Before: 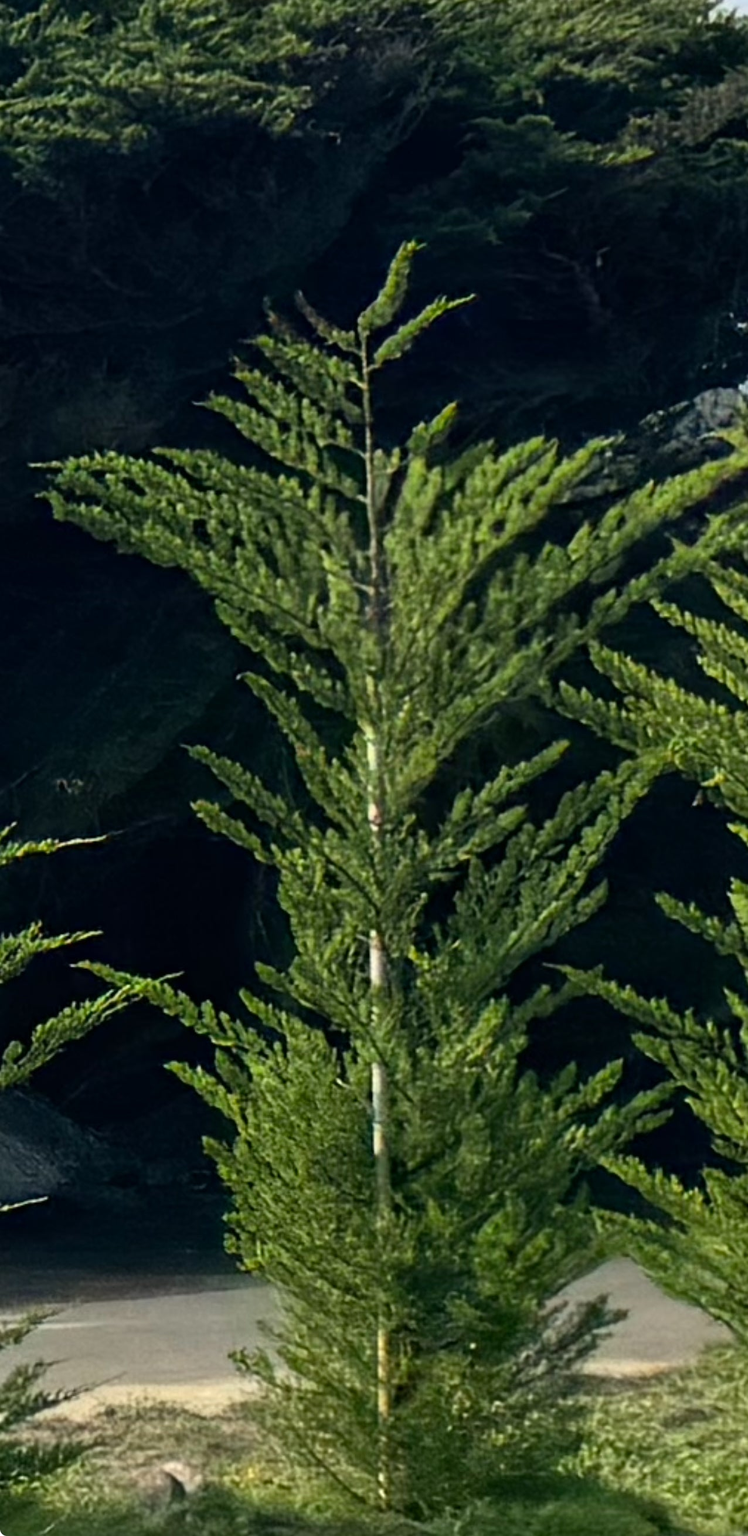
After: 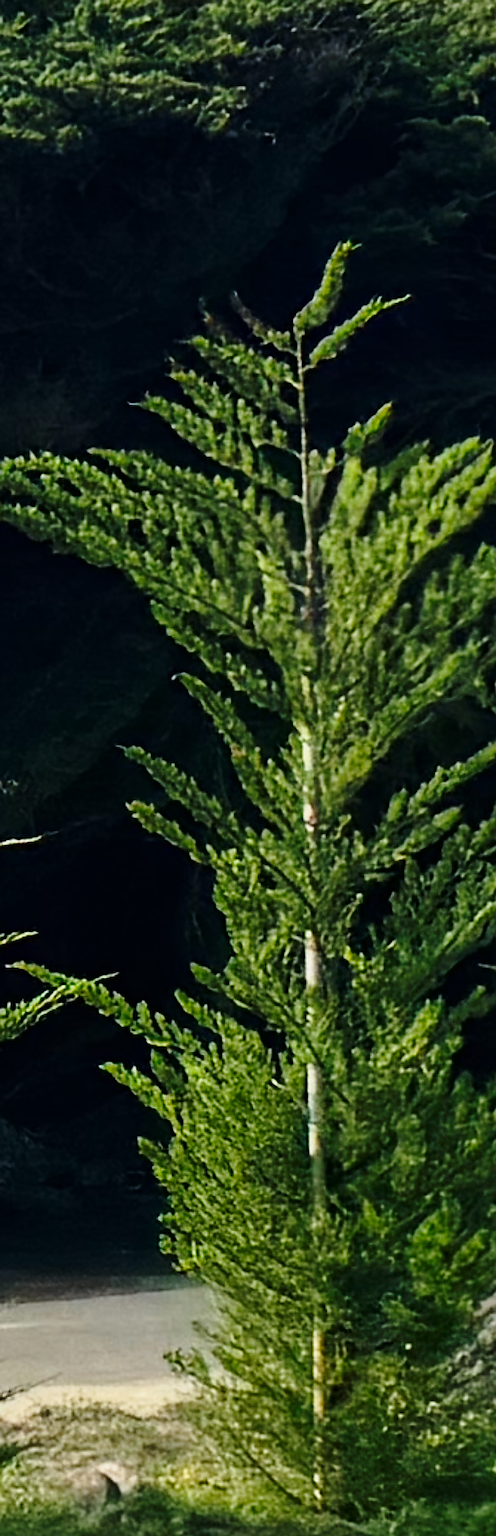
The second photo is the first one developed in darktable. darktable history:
crop and rotate: left 8.749%, right 24.887%
exposure: exposure -0.584 EV, compensate highlight preservation false
sharpen: radius 1.405, amount 1.245, threshold 0.703
base curve: curves: ch0 [(0, 0) (0.028, 0.03) (0.121, 0.232) (0.46, 0.748) (0.859, 0.968) (1, 1)], preserve colors none
